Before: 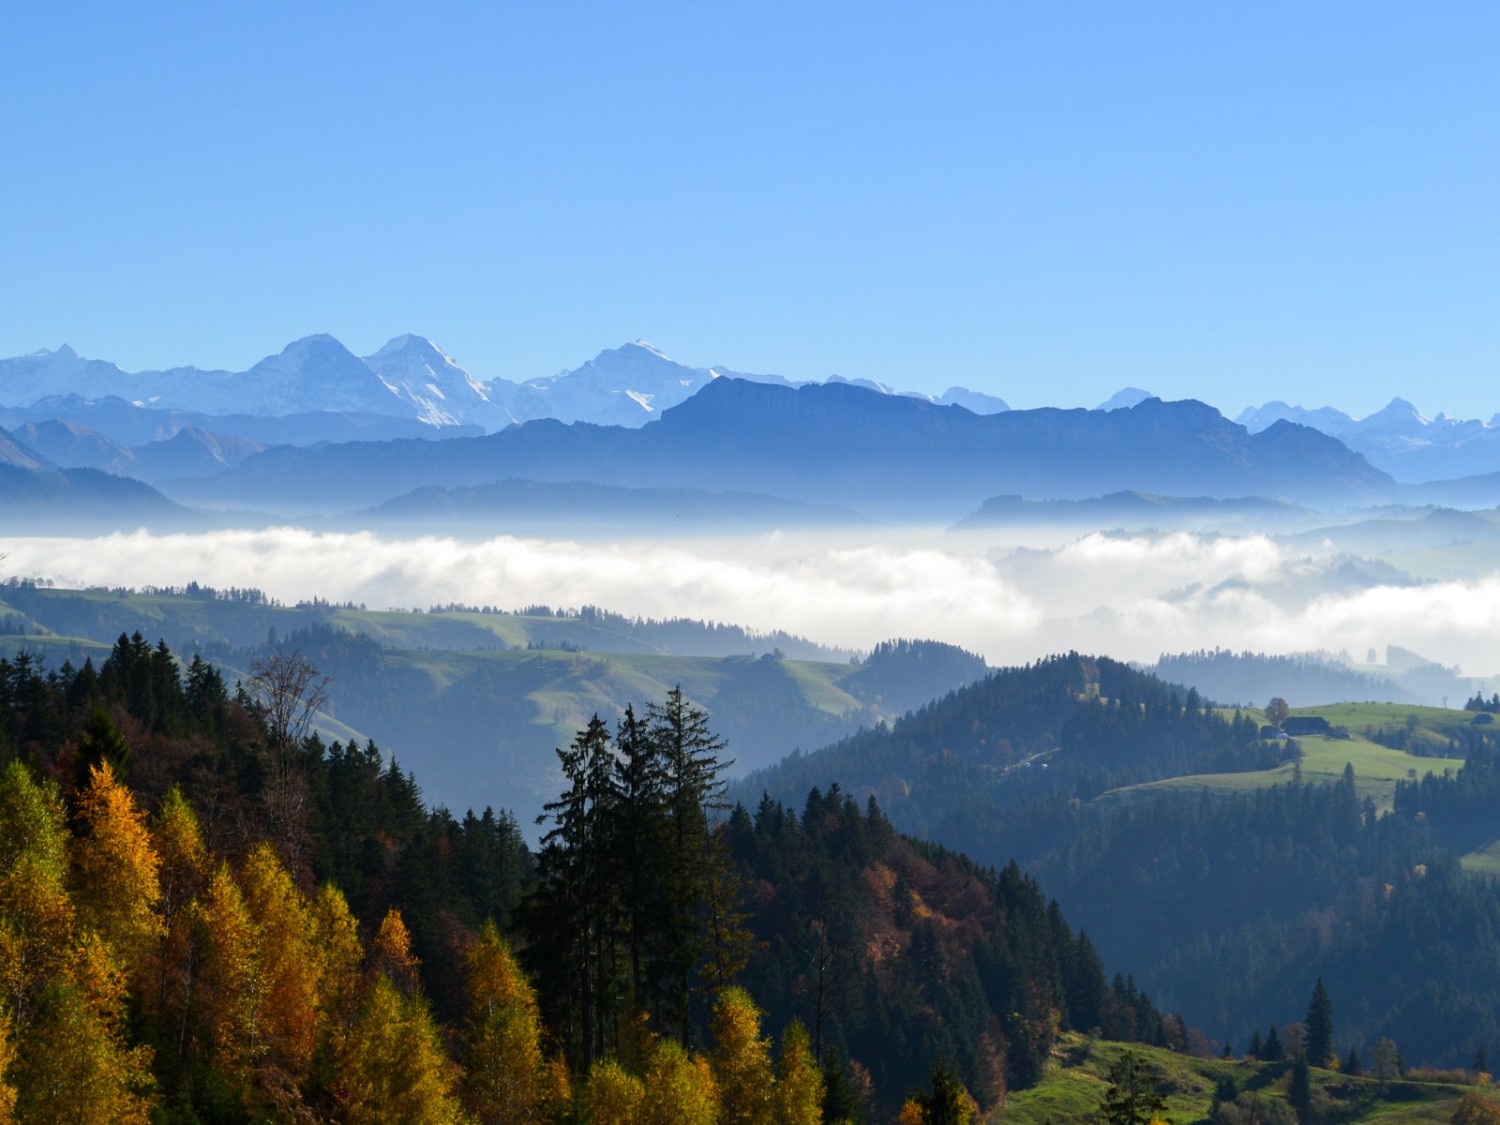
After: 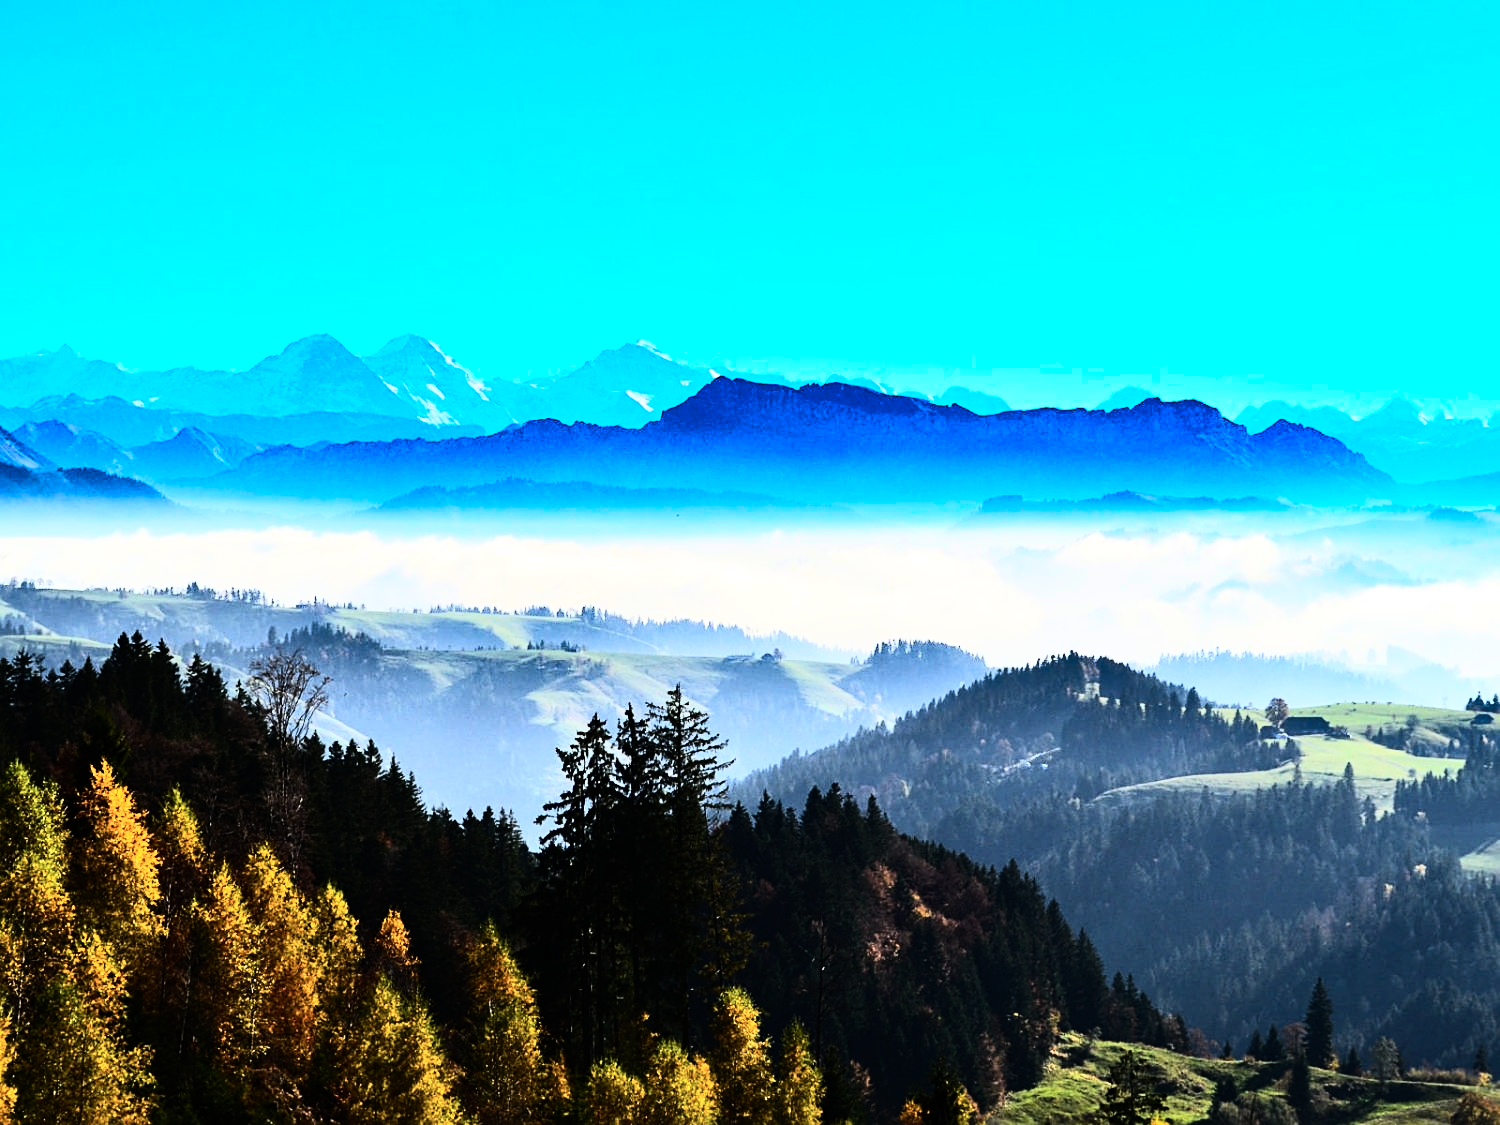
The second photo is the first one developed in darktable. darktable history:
rgb curve: curves: ch0 [(0, 0) (0.21, 0.15) (0.24, 0.21) (0.5, 0.75) (0.75, 0.96) (0.89, 0.99) (1, 1)]; ch1 [(0, 0.02) (0.21, 0.13) (0.25, 0.2) (0.5, 0.67) (0.75, 0.9) (0.89, 0.97) (1, 1)]; ch2 [(0, 0.02) (0.21, 0.13) (0.25, 0.2) (0.5, 0.67) (0.75, 0.9) (0.89, 0.97) (1, 1)], compensate middle gray true
contrast brightness saturation: contrast 0.24, brightness 0.09
shadows and highlights: shadows 20.91, highlights -82.73, soften with gaussian
sharpen: on, module defaults
